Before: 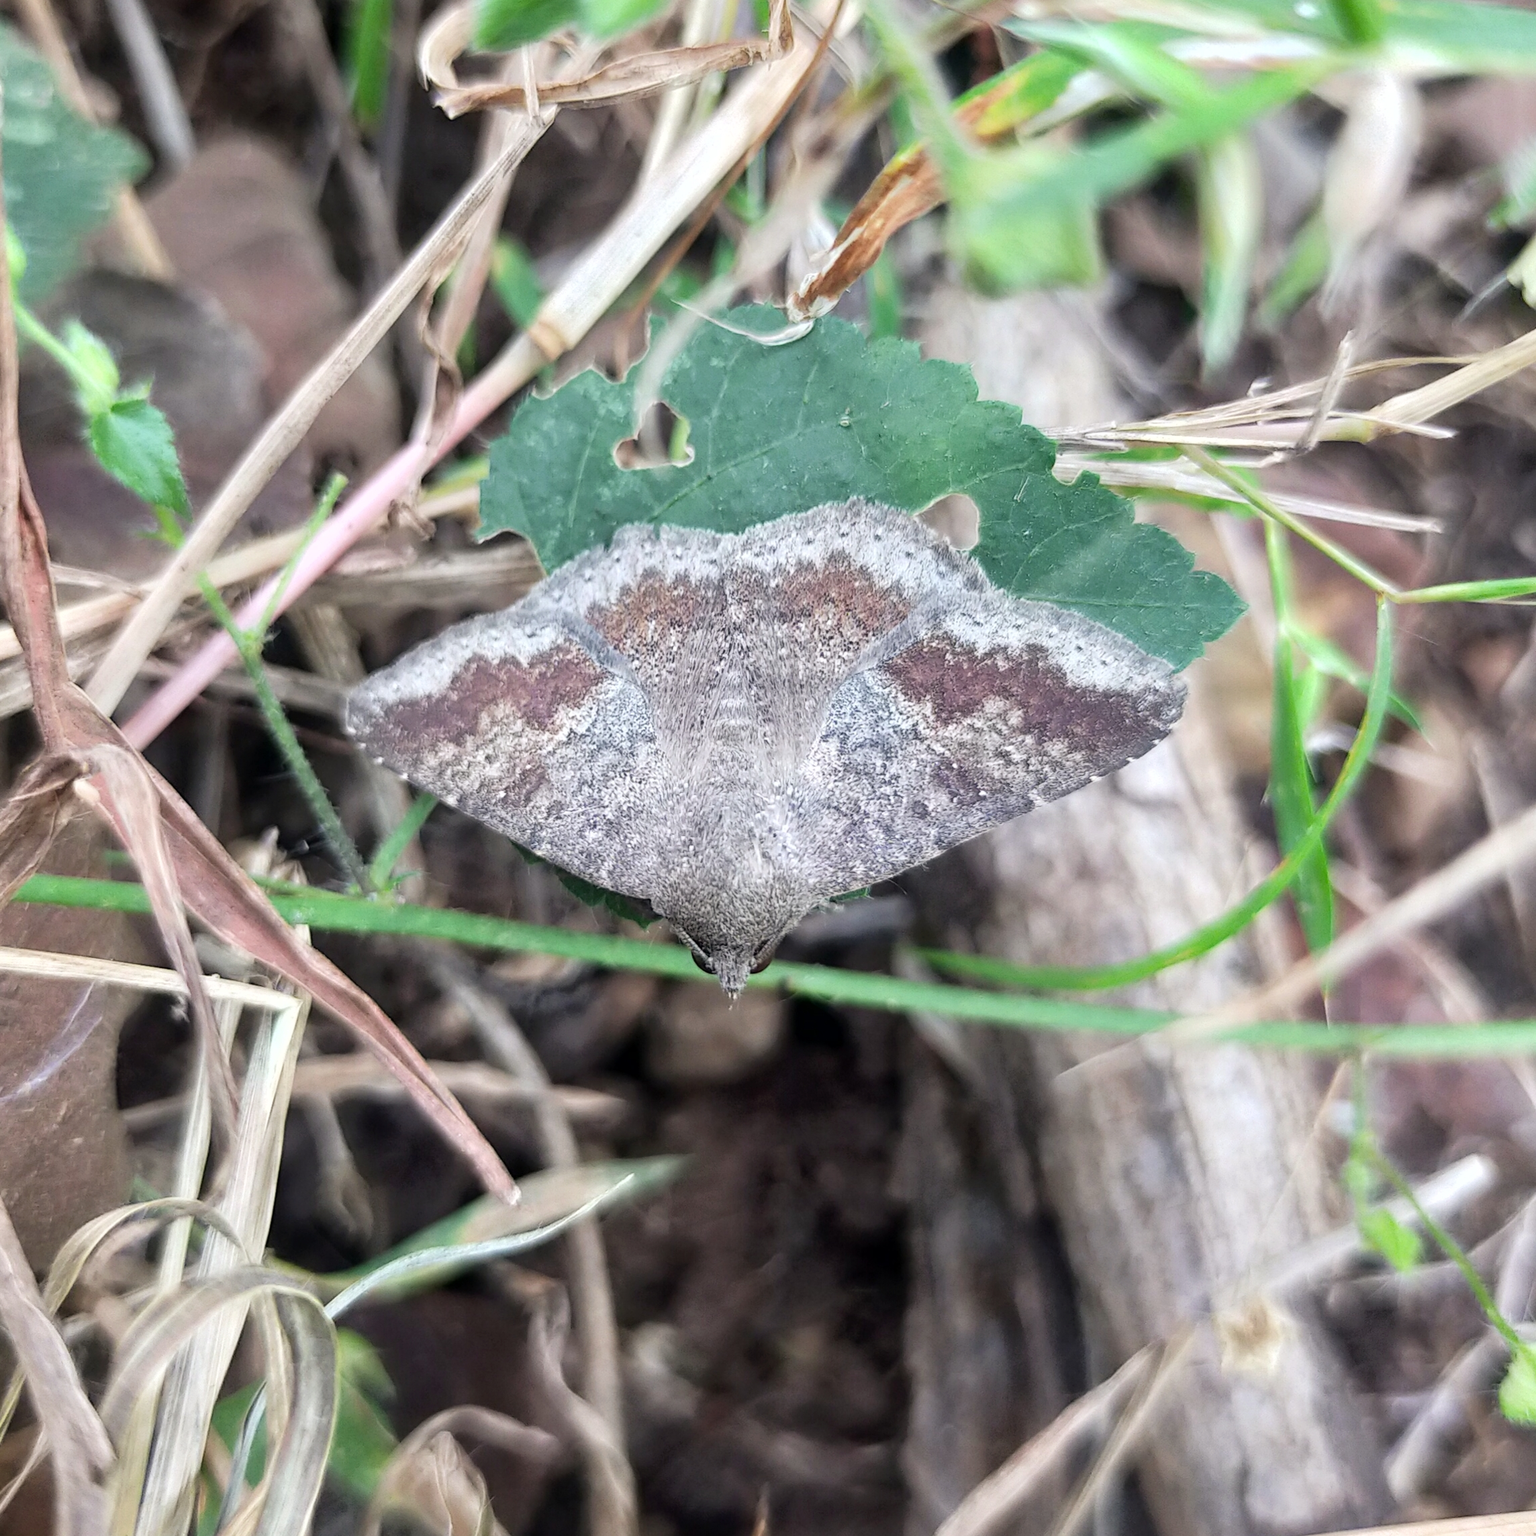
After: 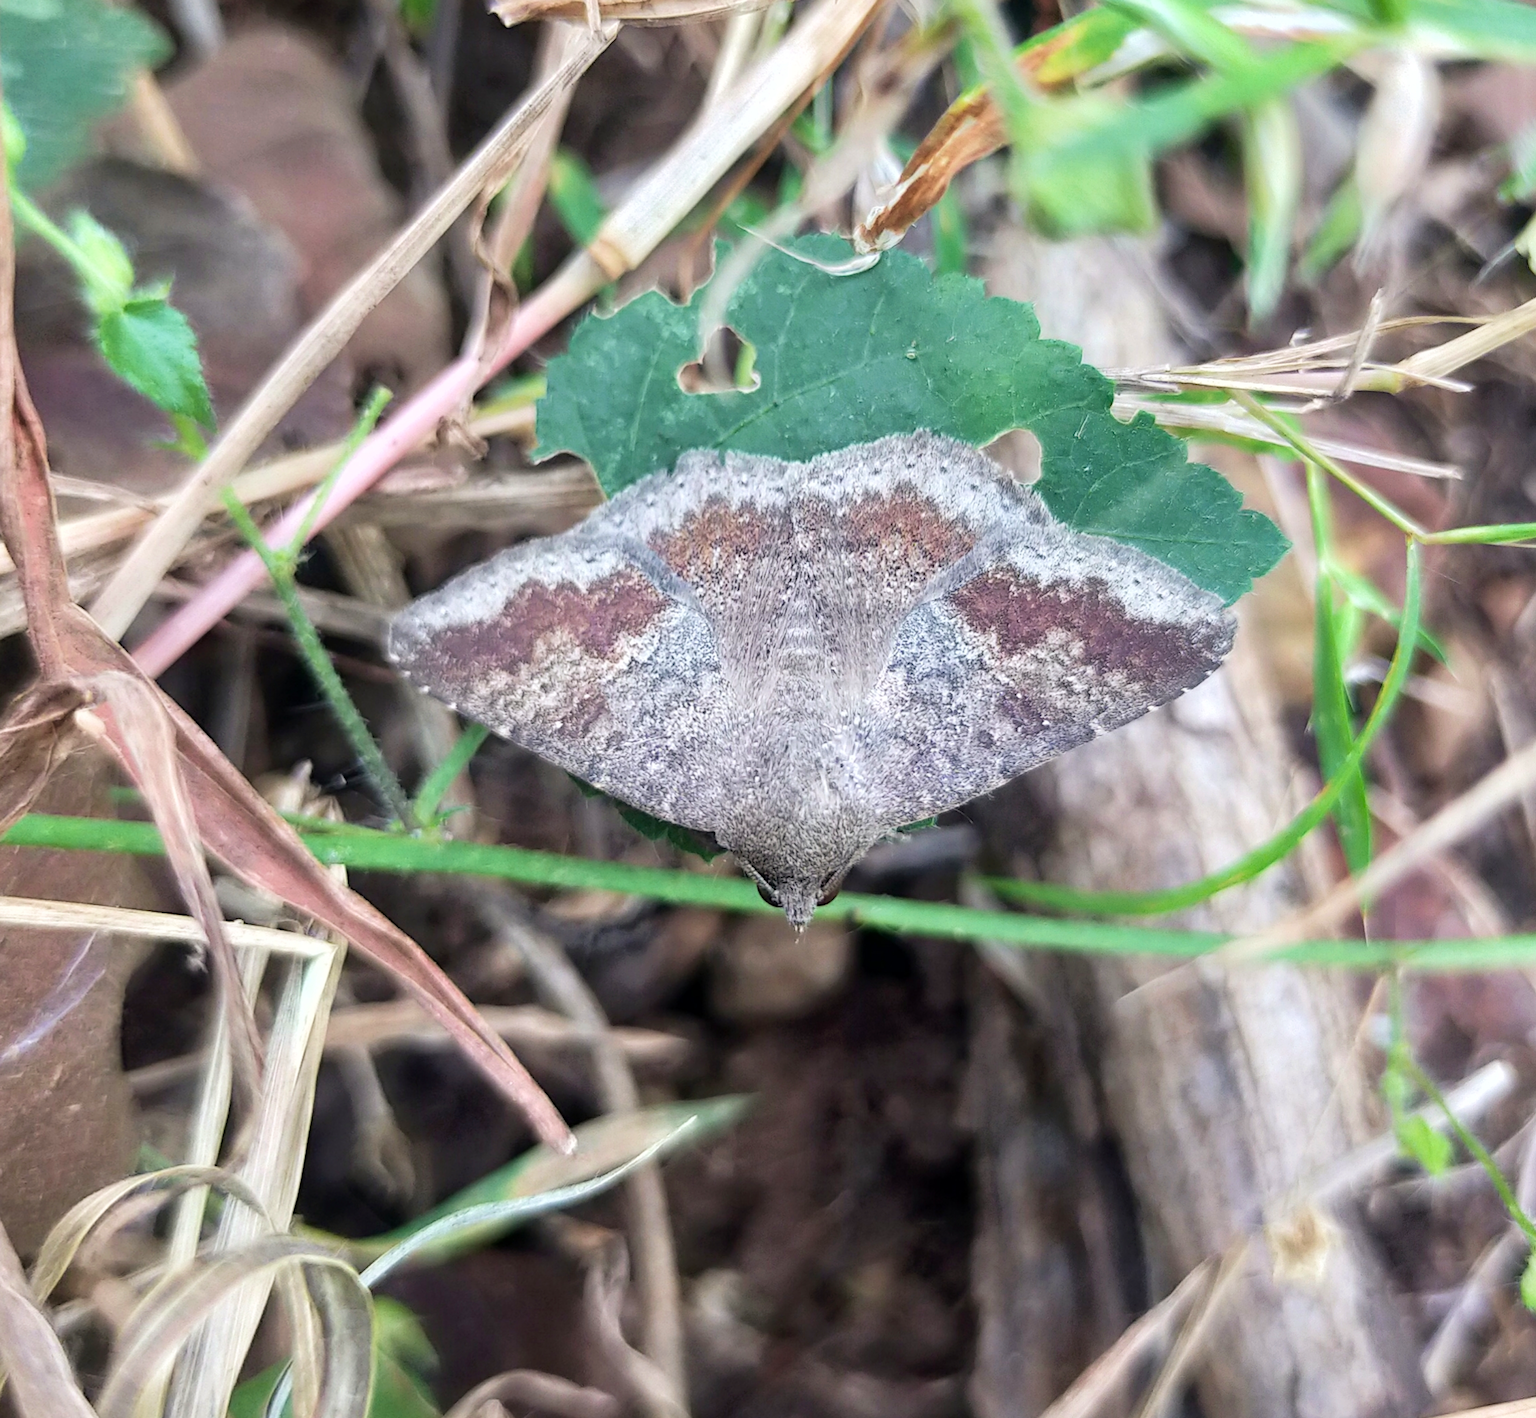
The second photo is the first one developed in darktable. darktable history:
rotate and perspective: rotation -0.013°, lens shift (vertical) -0.027, lens shift (horizontal) 0.178, crop left 0.016, crop right 0.989, crop top 0.082, crop bottom 0.918
velvia: on, module defaults
